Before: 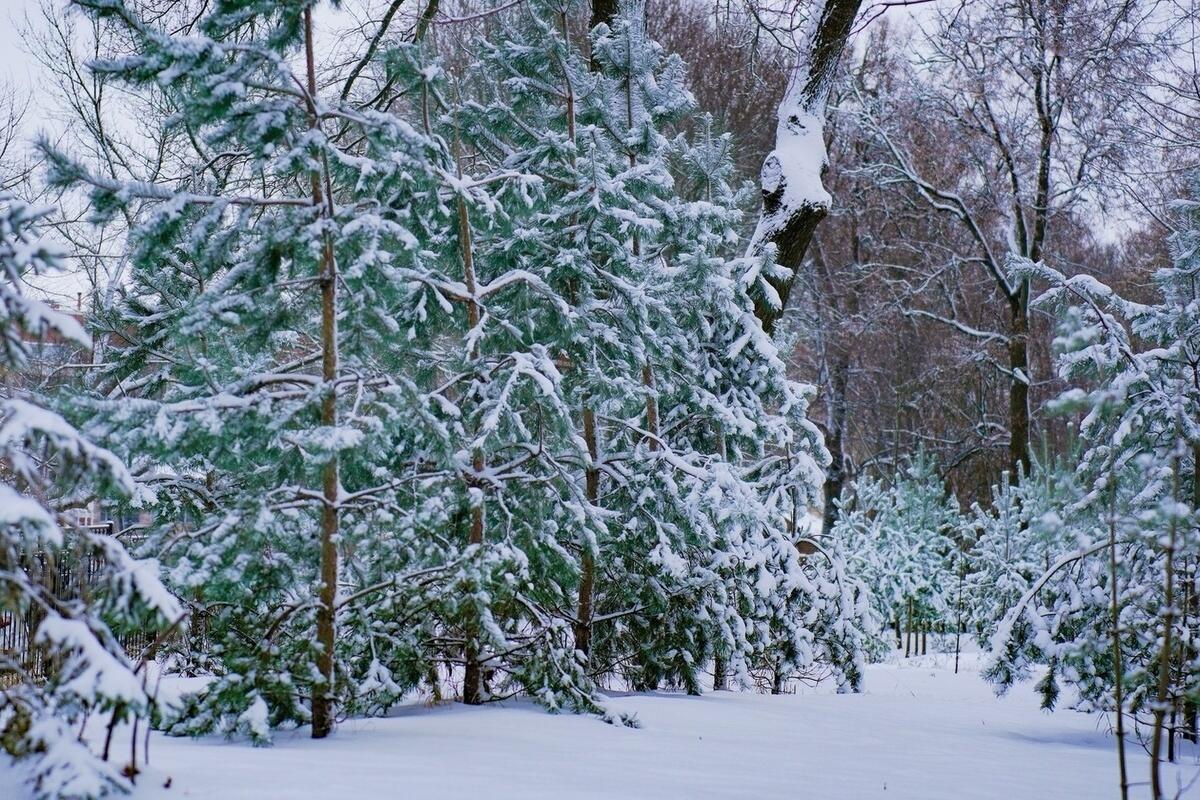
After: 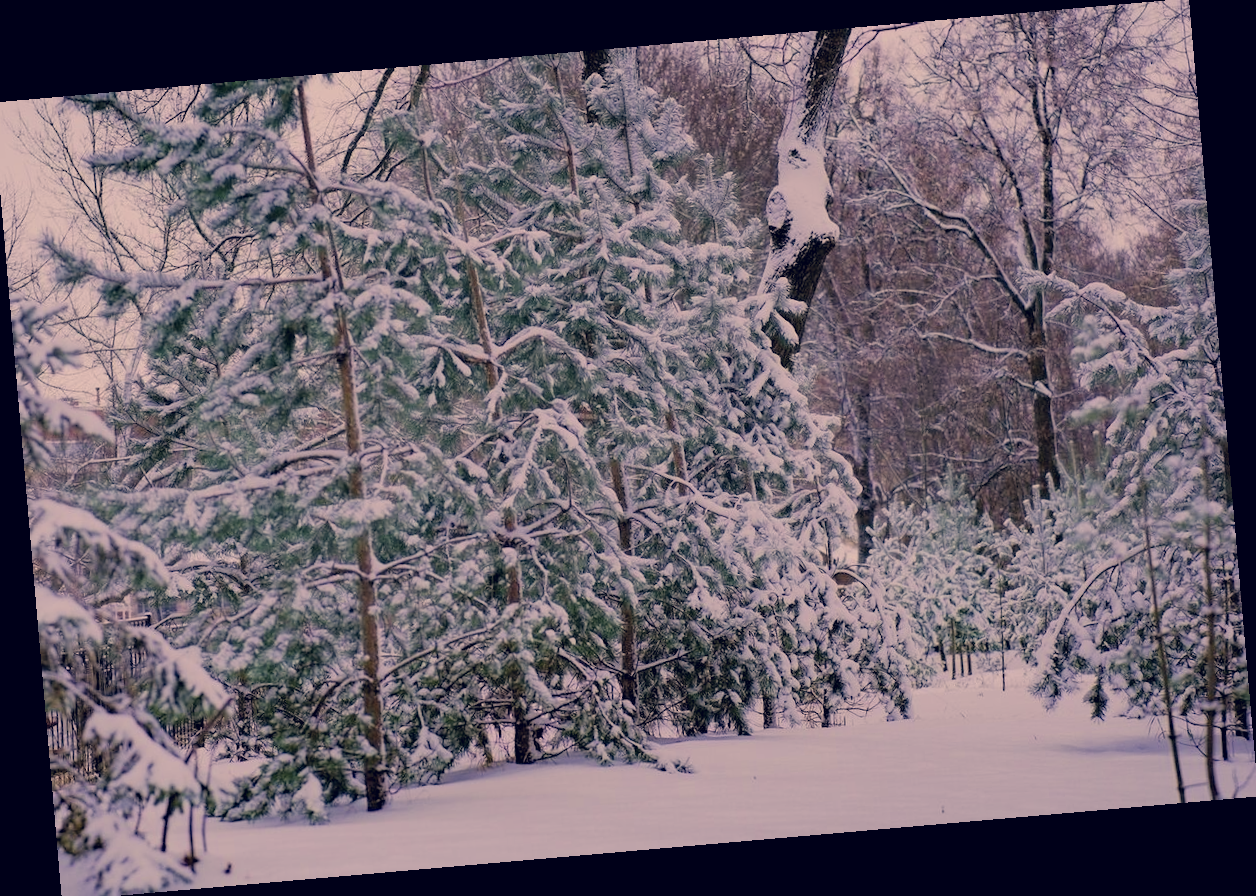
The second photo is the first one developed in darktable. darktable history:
color correction: highlights a* 19.59, highlights b* 27.49, shadows a* 3.46, shadows b* -17.28, saturation 0.73
rotate and perspective: rotation -4.98°, automatic cropping off
filmic rgb: middle gray luminance 18.42%, black relative exposure -10.5 EV, white relative exposure 3.4 EV, threshold 6 EV, target black luminance 0%, hardness 6.03, latitude 99%, contrast 0.847, shadows ↔ highlights balance 0.505%, add noise in highlights 0, preserve chrominance max RGB, color science v3 (2019), use custom middle-gray values true, iterations of high-quality reconstruction 0, contrast in highlights soft, enable highlight reconstruction true
crop and rotate: left 0.614%, top 0.179%, bottom 0.309%
